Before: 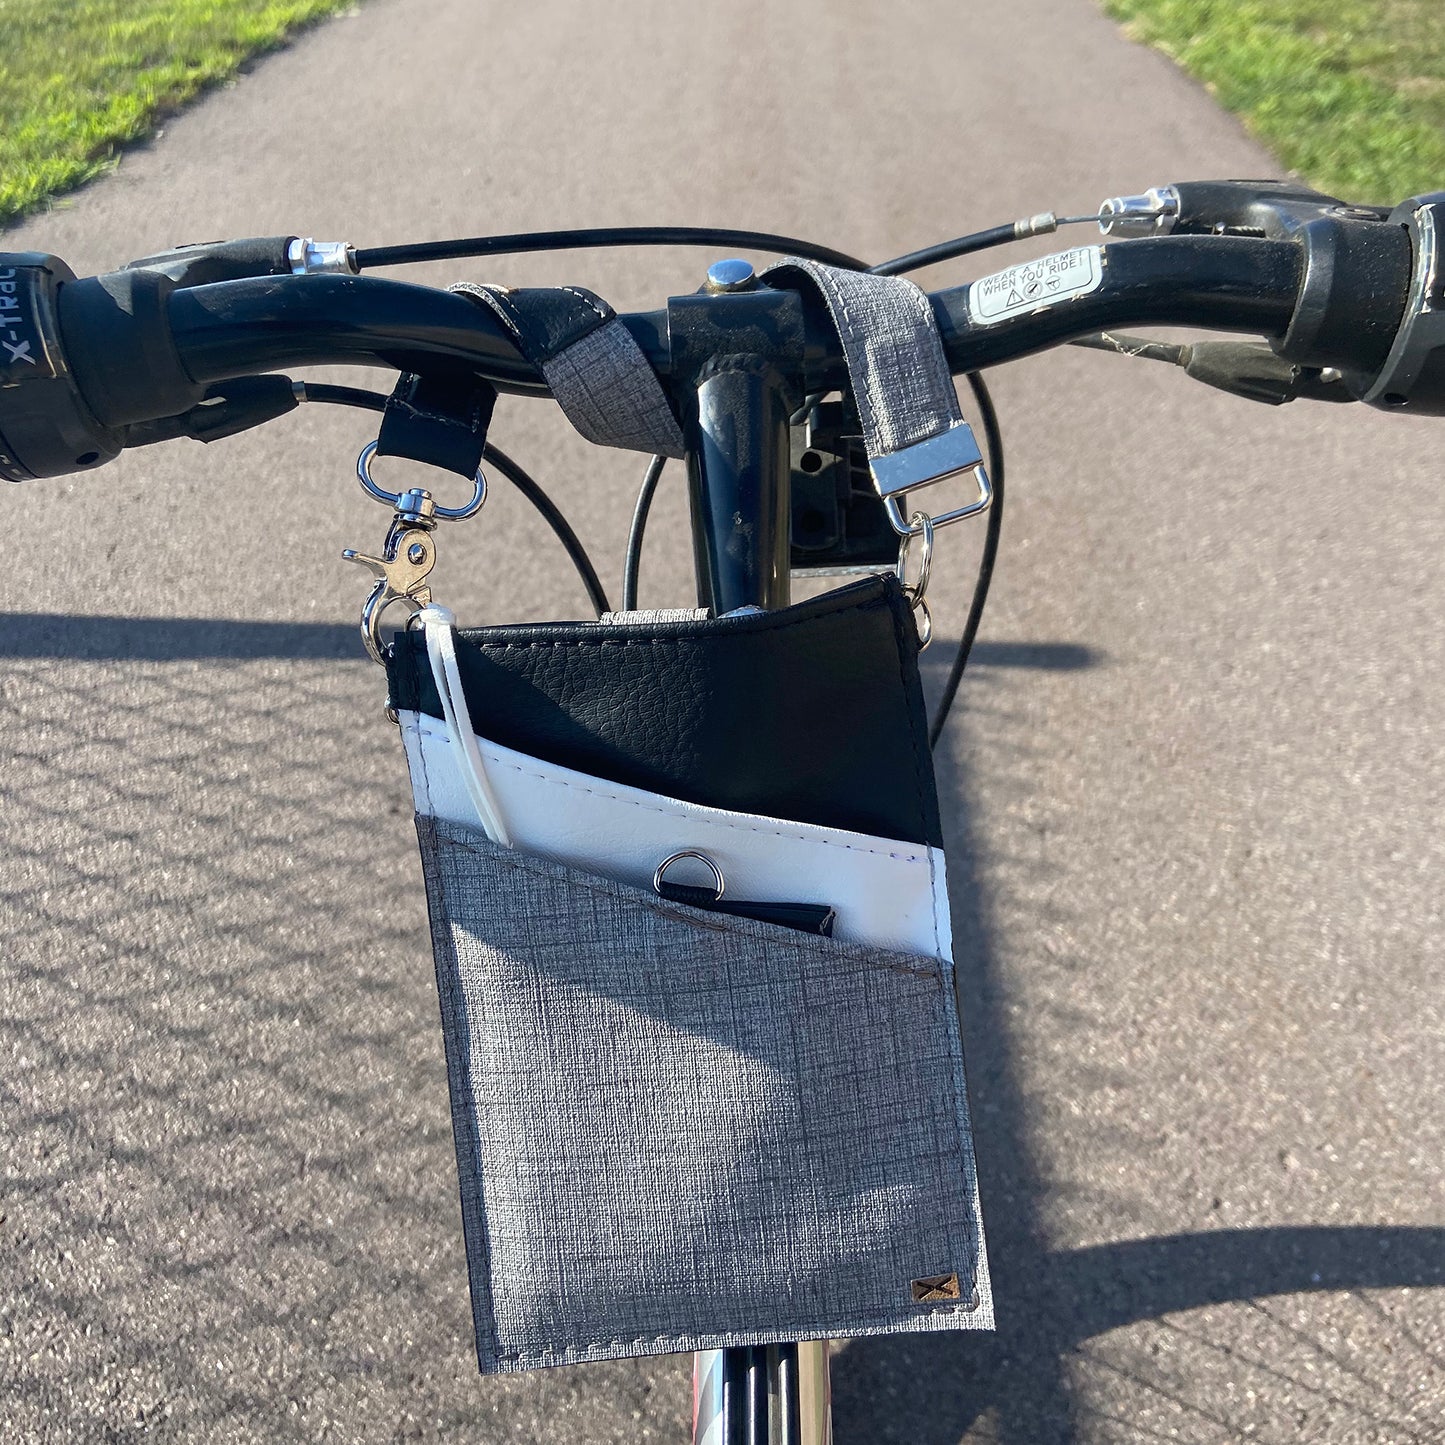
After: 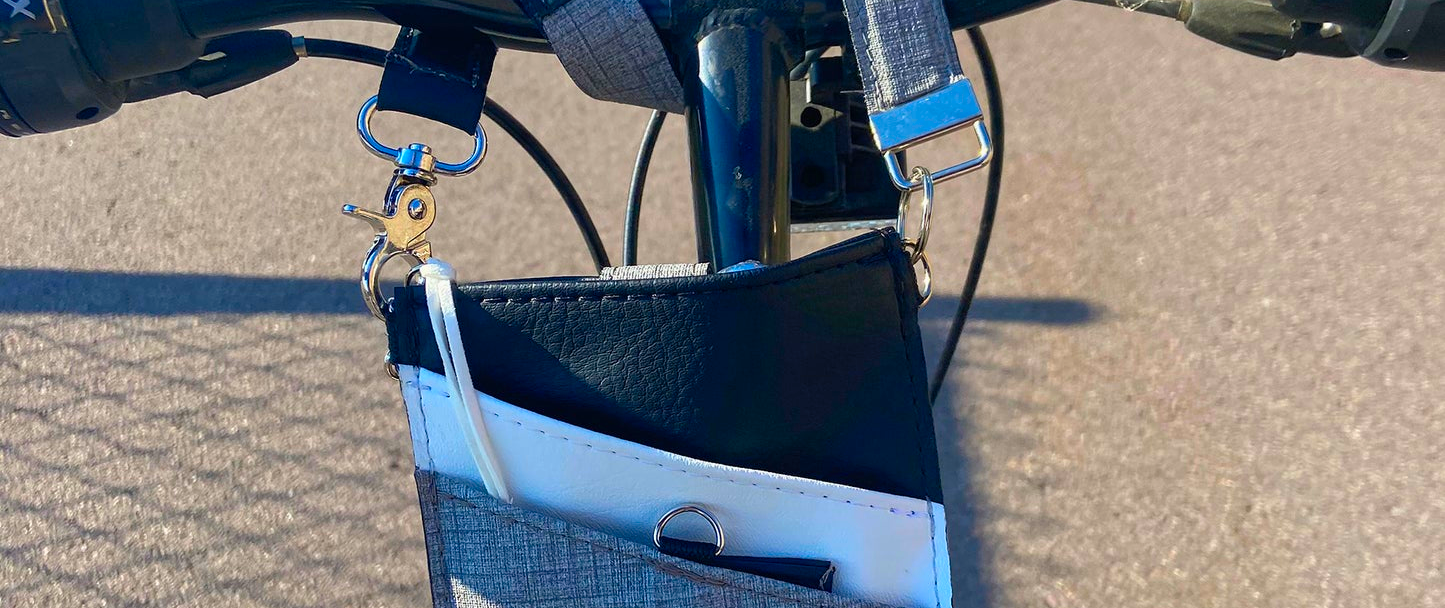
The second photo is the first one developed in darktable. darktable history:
crop and rotate: top 23.908%, bottom 33.968%
exposure: exposure -0.042 EV, compensate highlight preservation false
shadows and highlights: shadows 25.92, highlights -26.1, shadows color adjustment 98.02%, highlights color adjustment 58.98%
color correction: highlights b* -0.047, saturation 1.84
